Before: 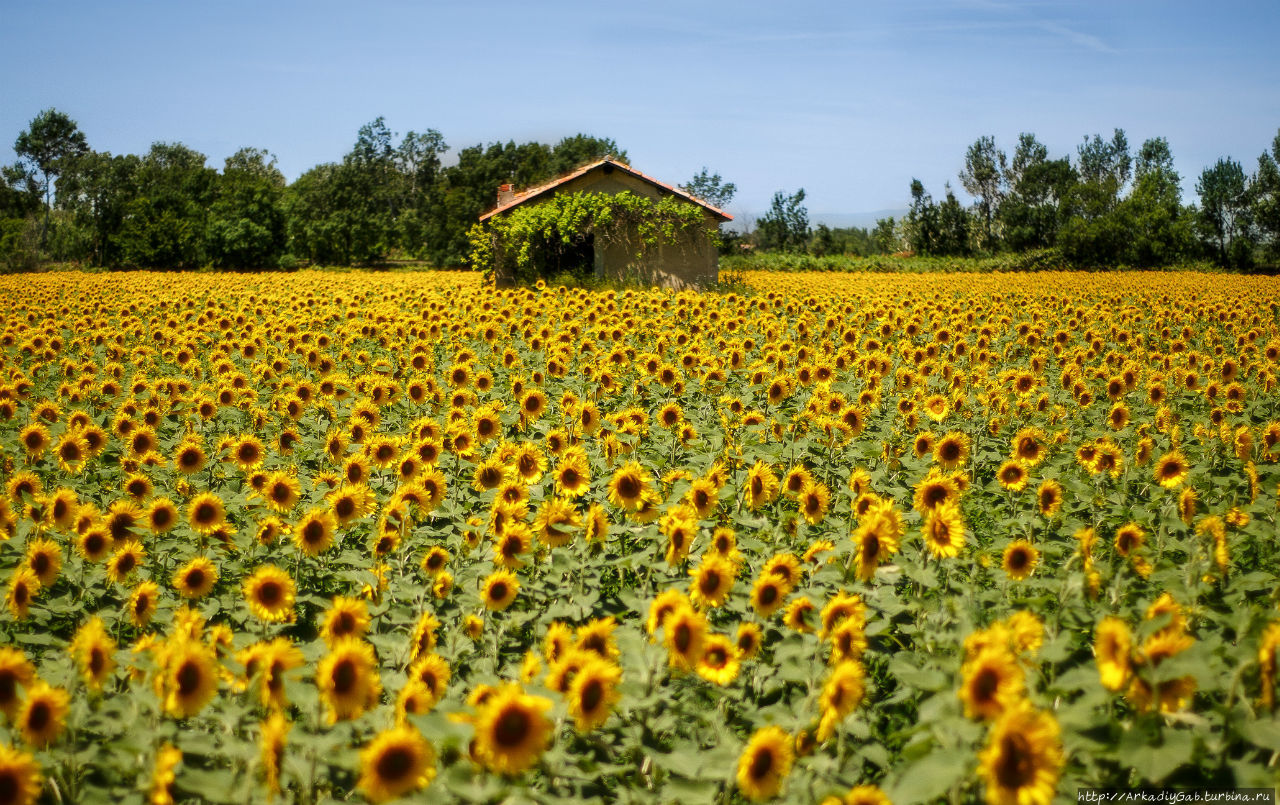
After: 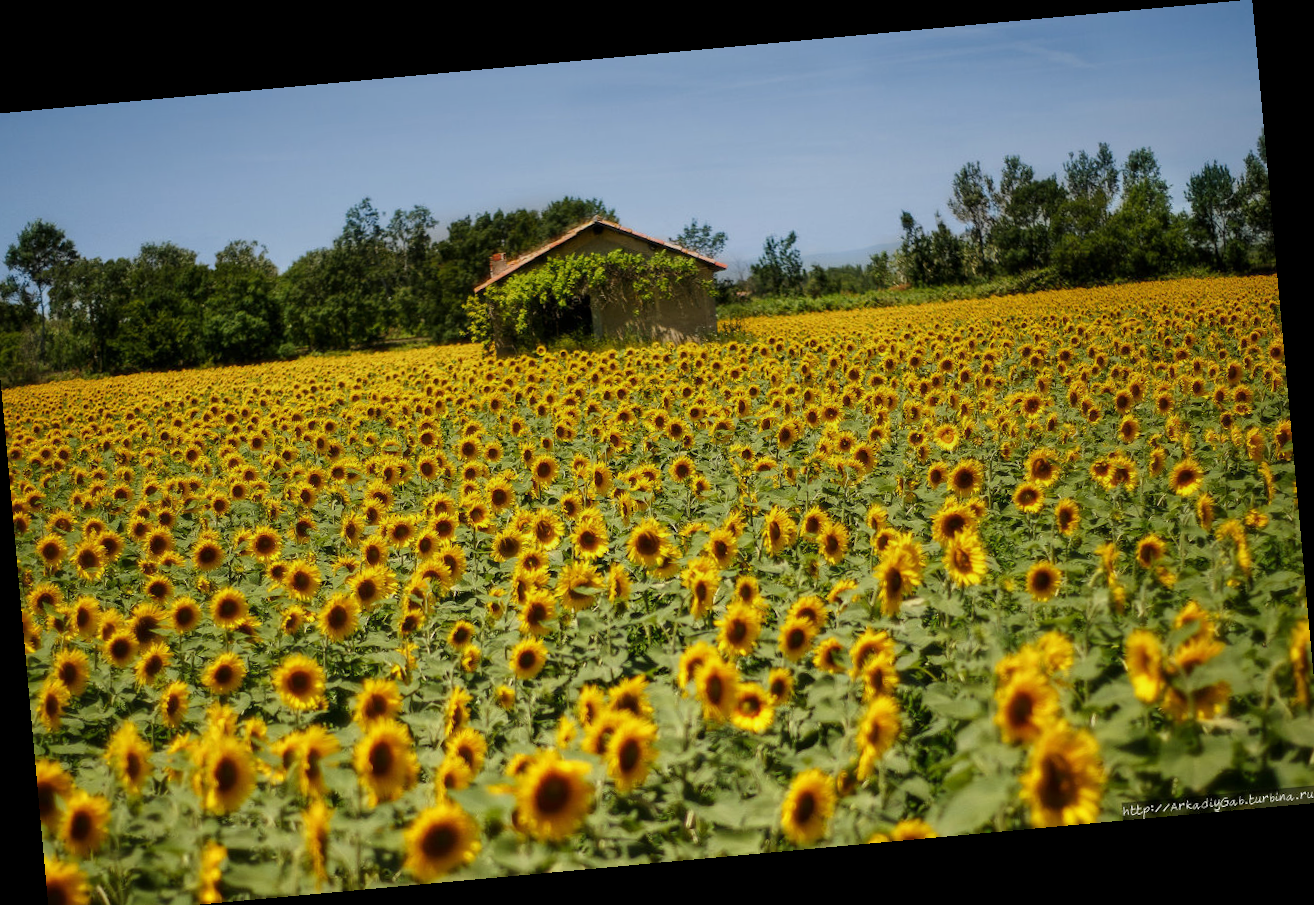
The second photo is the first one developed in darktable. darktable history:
rgb curve: mode RGB, independent channels
rotate and perspective: rotation -5.2°, automatic cropping off
crop and rotate: left 1.774%, right 0.633%, bottom 1.28%
graduated density: rotation -0.352°, offset 57.64
